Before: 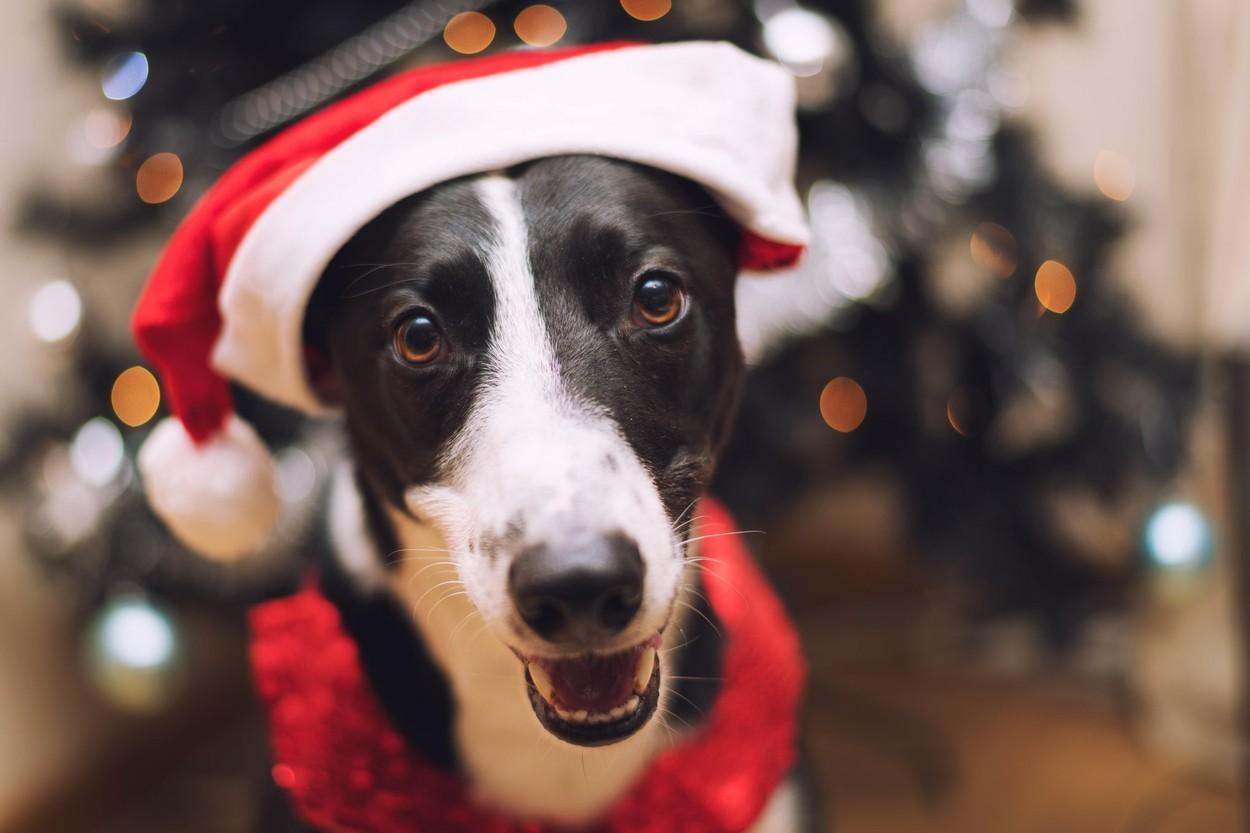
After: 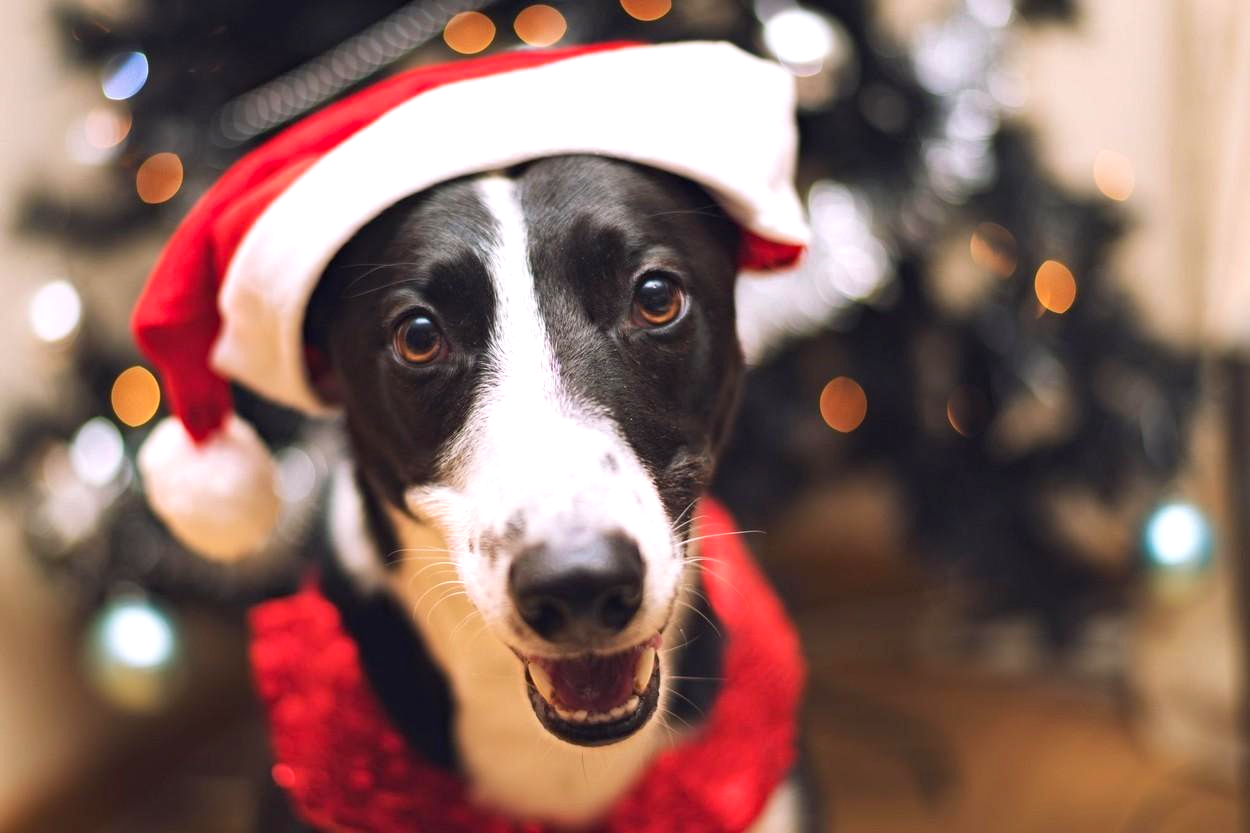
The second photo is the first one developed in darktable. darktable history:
exposure: black level correction 0, exposure 0.499 EV, compensate exposure bias true, compensate highlight preservation false
haze removal: compatibility mode true, adaptive false
